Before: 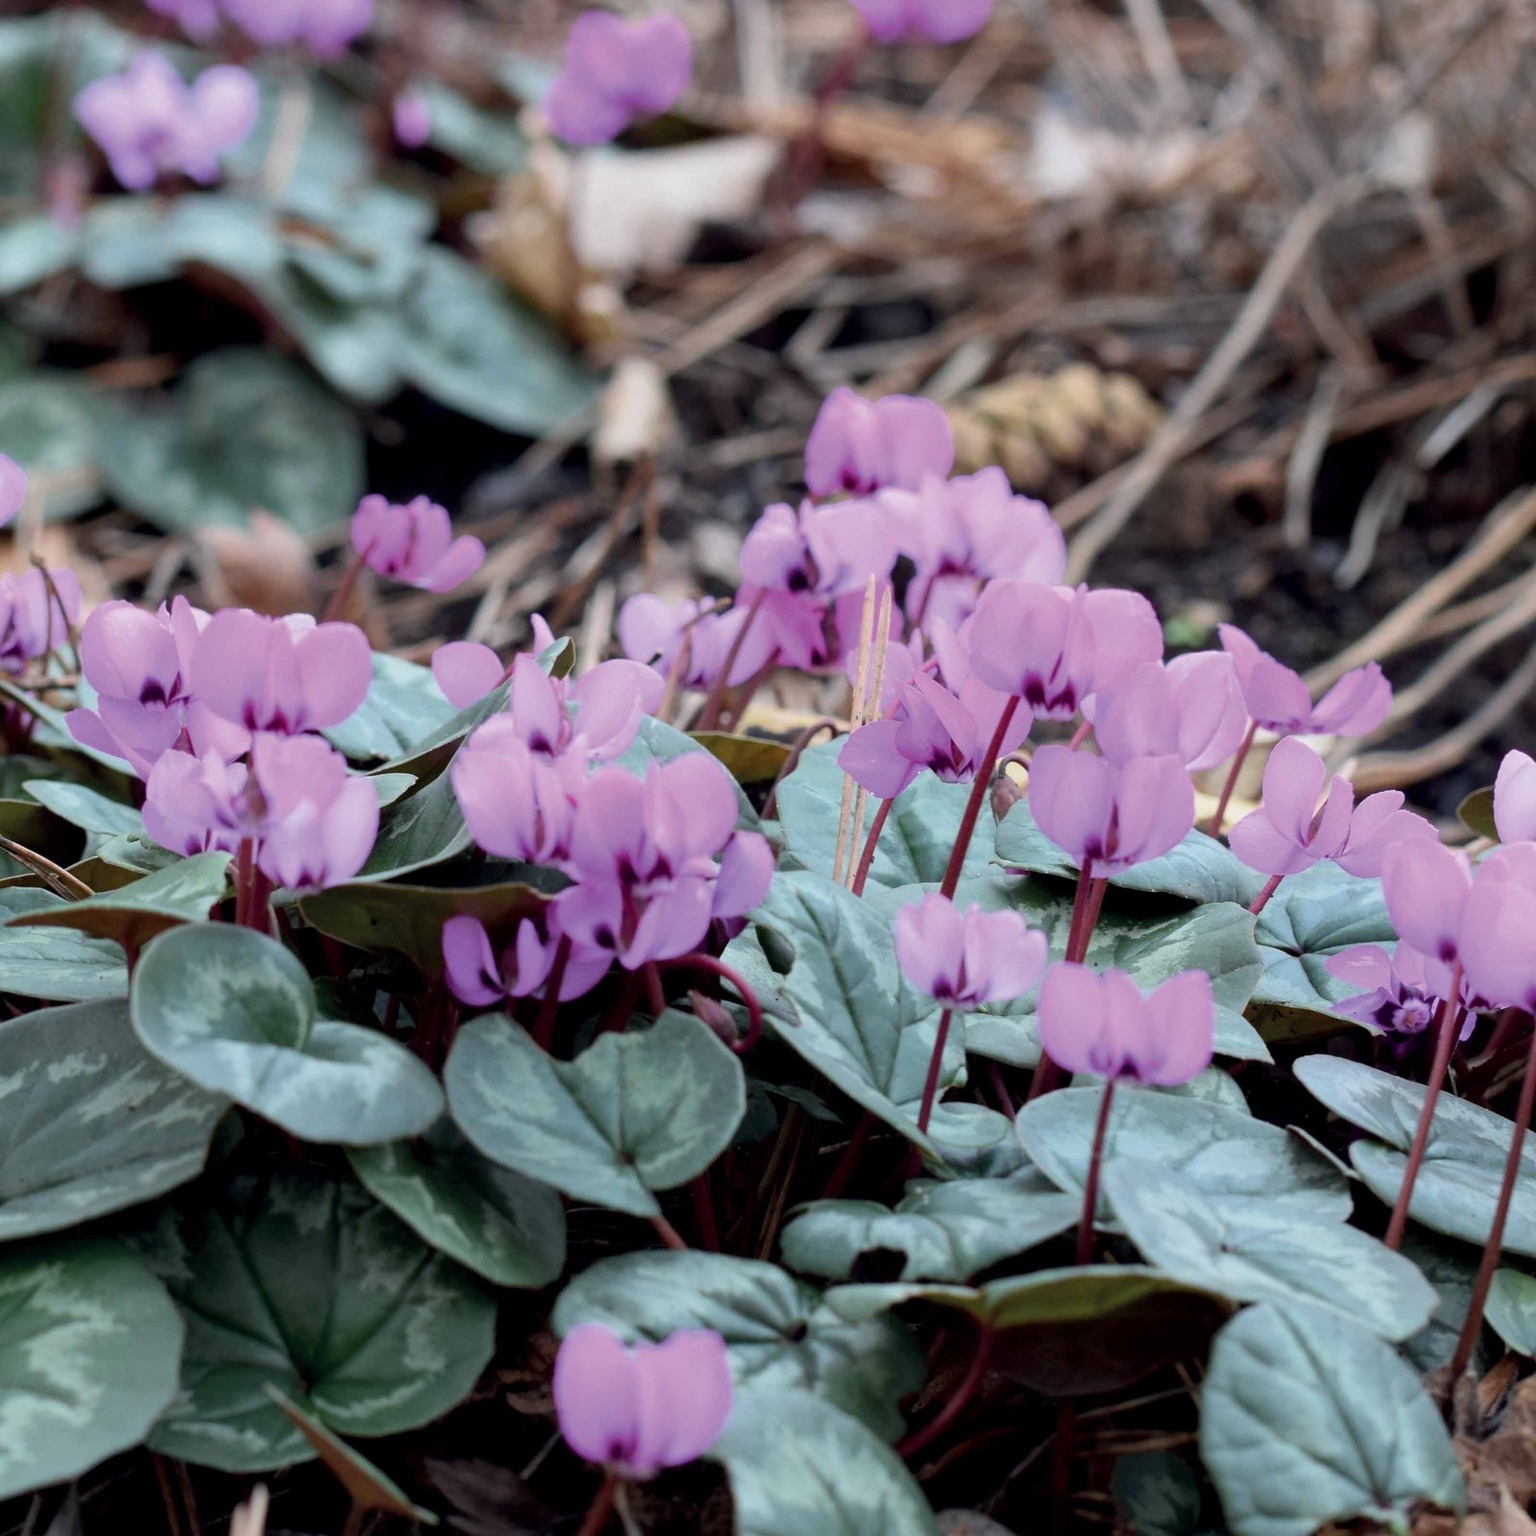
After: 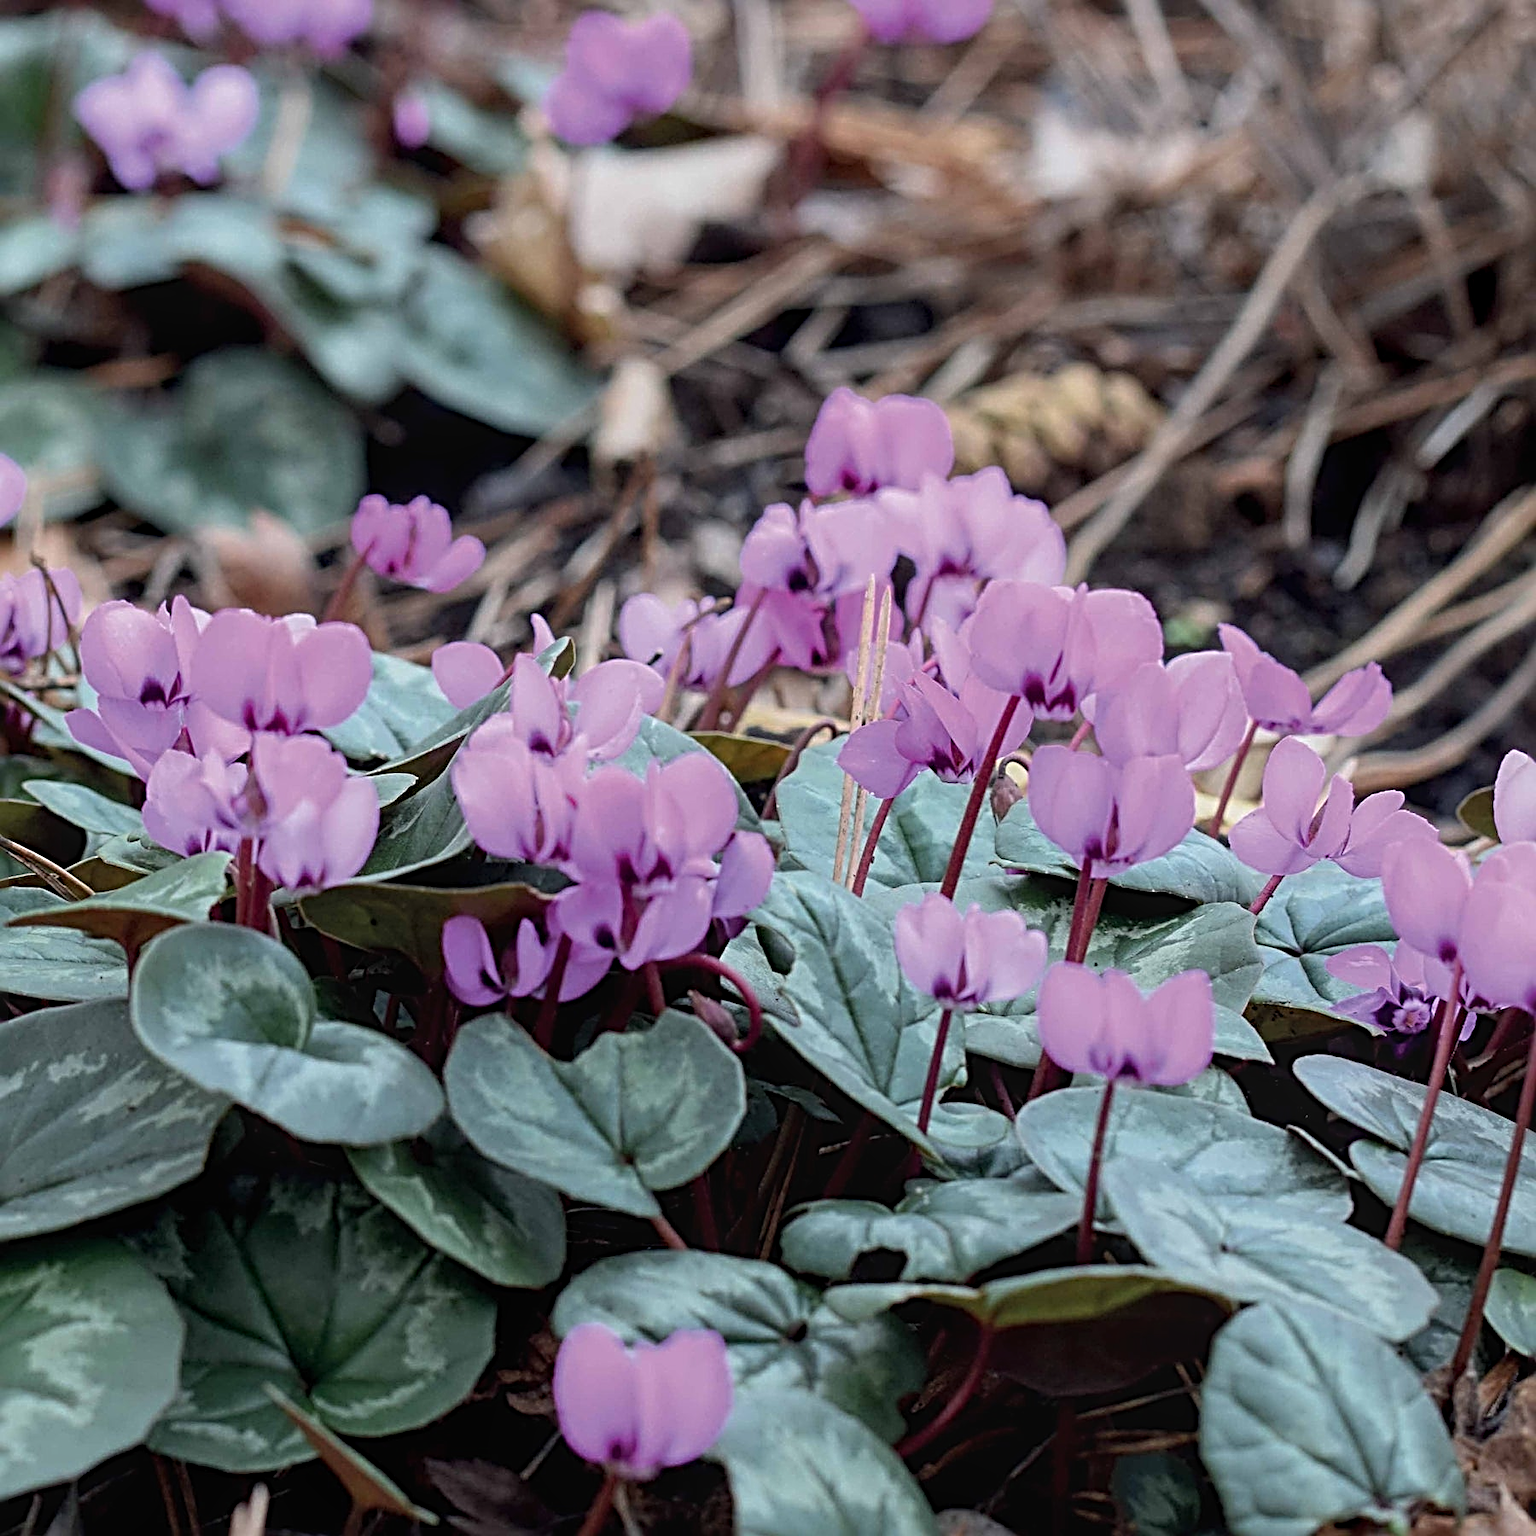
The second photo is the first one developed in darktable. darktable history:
sharpen: radius 3.69, amount 0.928
local contrast: detail 110%
exposure: compensate highlight preservation false
